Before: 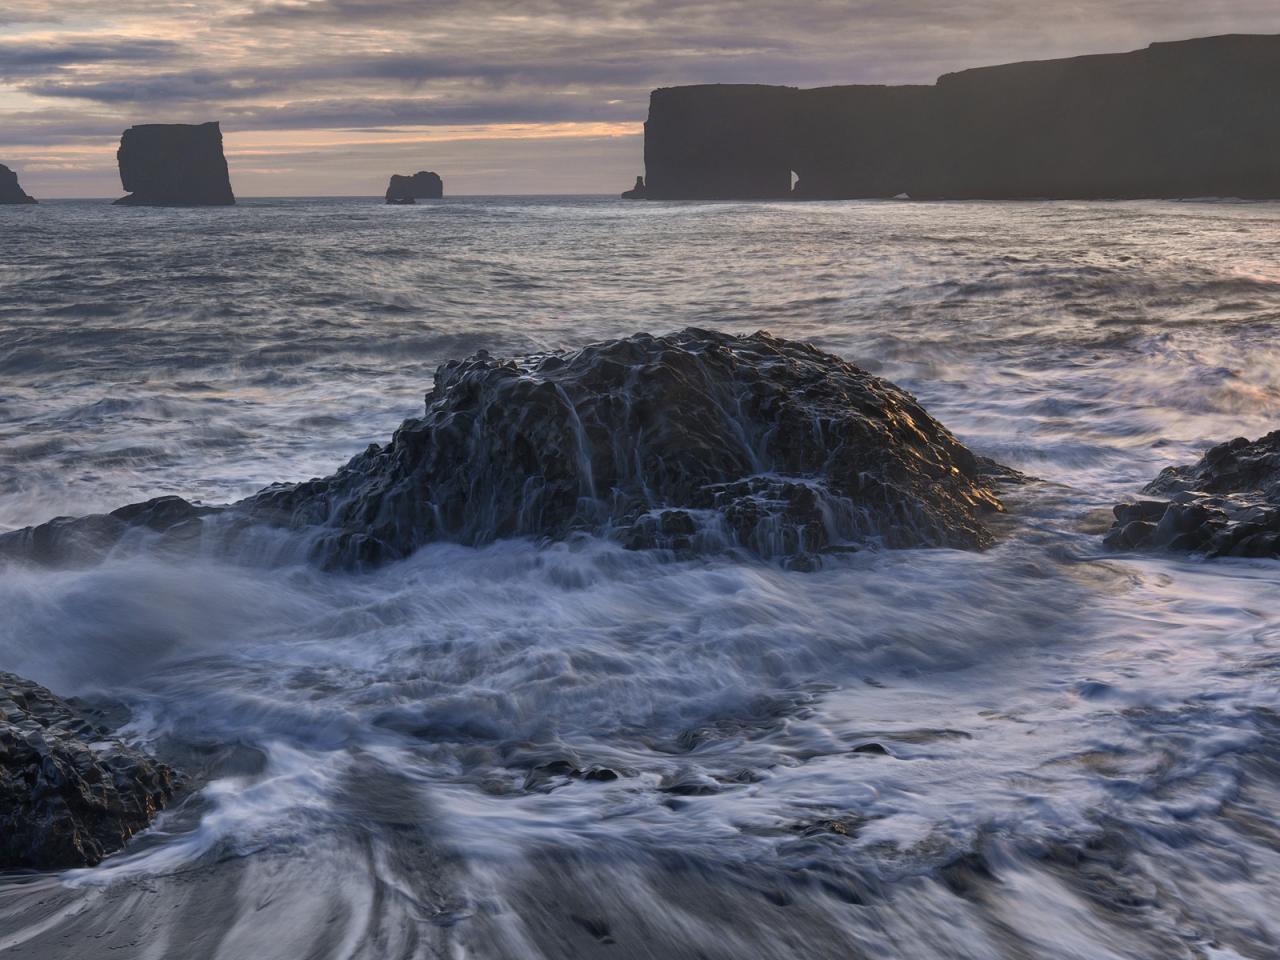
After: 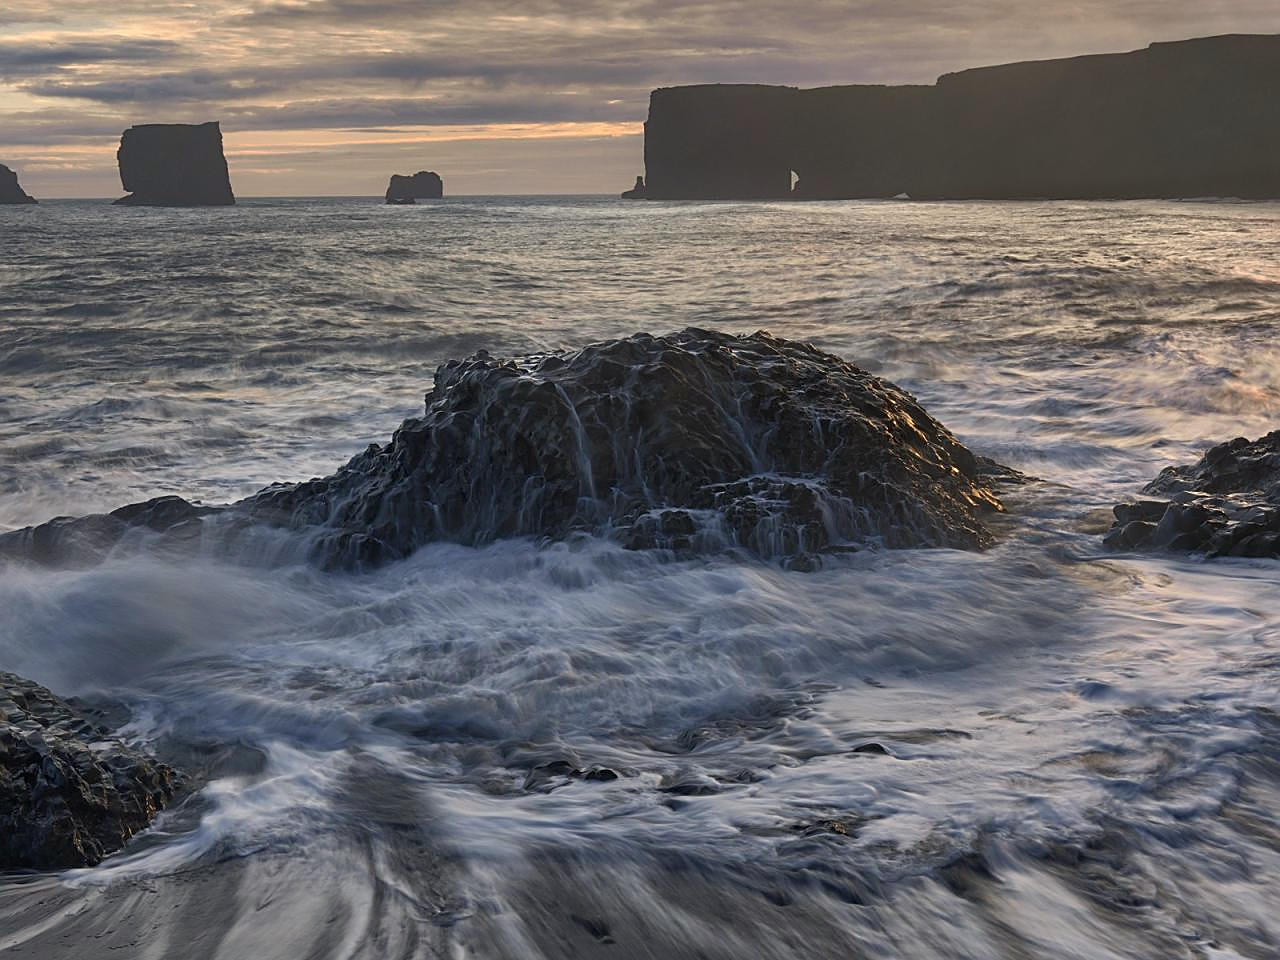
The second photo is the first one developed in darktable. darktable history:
sharpen: on, module defaults
white balance: red 1.029, blue 0.92
